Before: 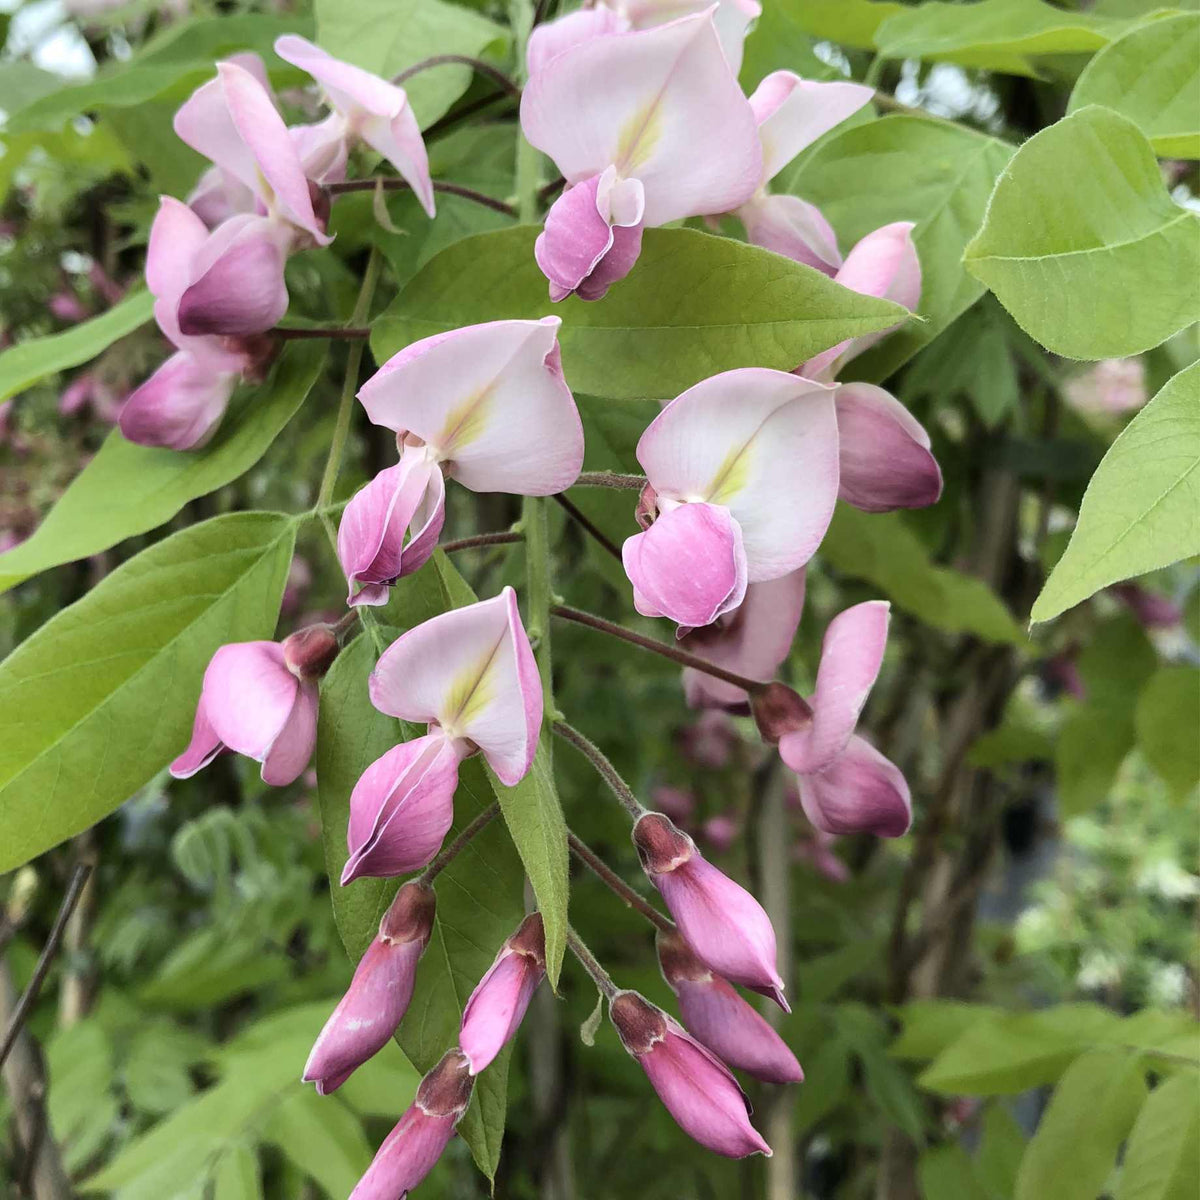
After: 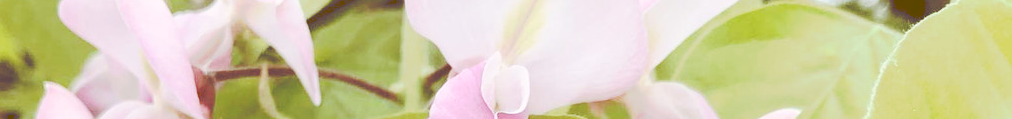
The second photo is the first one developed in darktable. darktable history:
crop and rotate: left 9.644%, top 9.491%, right 6.021%, bottom 80.509%
tone curve: curves: ch0 [(0, 0) (0.003, 0.298) (0.011, 0.298) (0.025, 0.298) (0.044, 0.3) (0.069, 0.302) (0.1, 0.312) (0.136, 0.329) (0.177, 0.354) (0.224, 0.376) (0.277, 0.408) (0.335, 0.453) (0.399, 0.503) (0.468, 0.562) (0.543, 0.623) (0.623, 0.686) (0.709, 0.754) (0.801, 0.825) (0.898, 0.873) (1, 1)], preserve colors none
base curve: curves: ch0 [(0, 0) (0.028, 0.03) (0.121, 0.232) (0.46, 0.748) (0.859, 0.968) (1, 1)], preserve colors none
color balance: lift [1, 1.011, 0.999, 0.989], gamma [1.109, 1.045, 1.039, 0.955], gain [0.917, 0.936, 0.952, 1.064], contrast 2.32%, contrast fulcrum 19%, output saturation 101%
color correction: highlights a* 0.207, highlights b* 2.7, shadows a* -0.874, shadows b* -4.78
